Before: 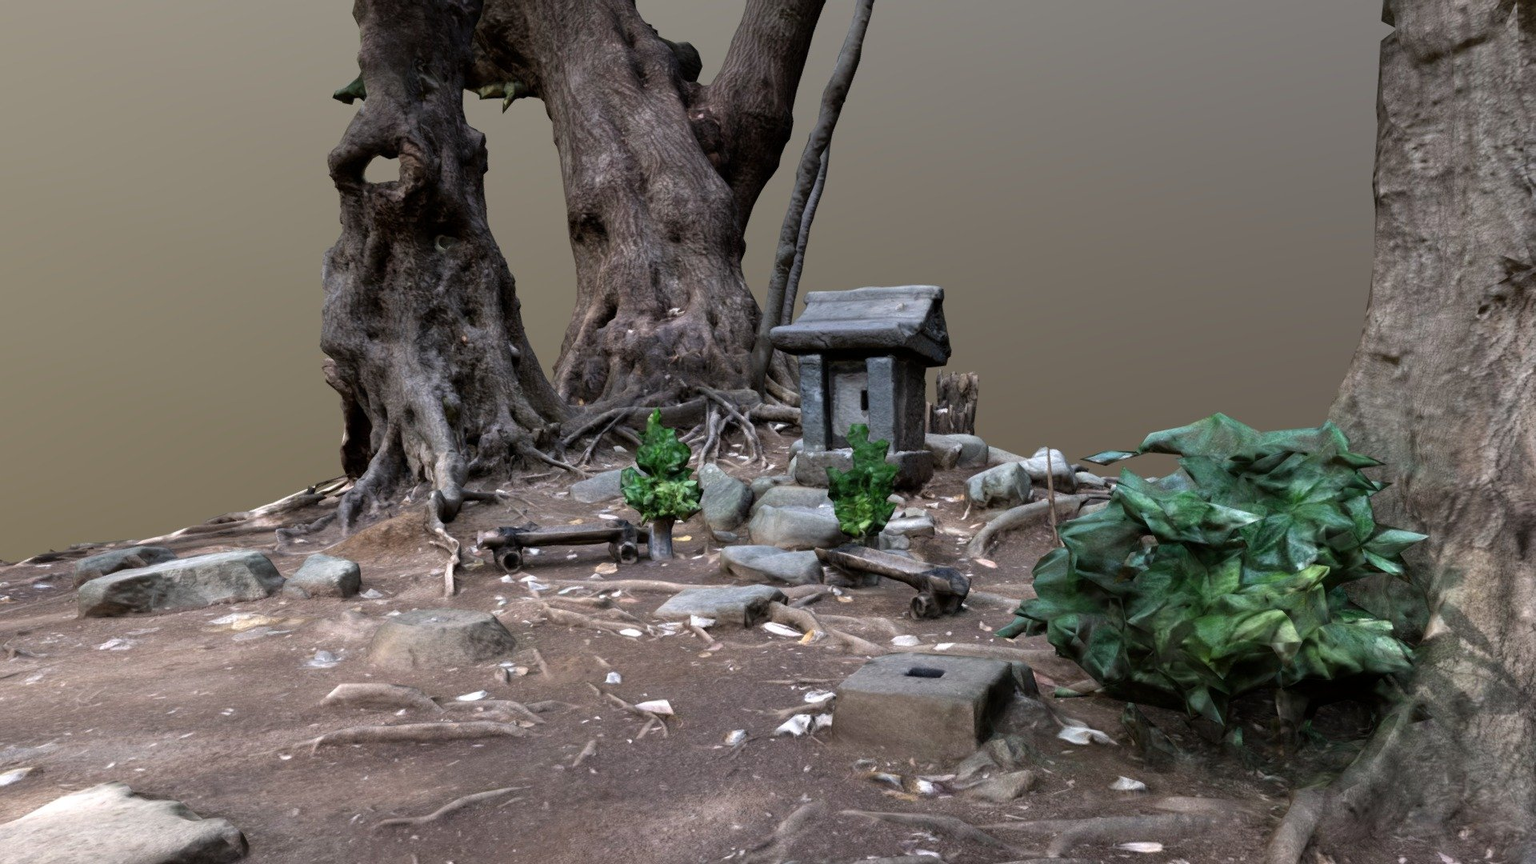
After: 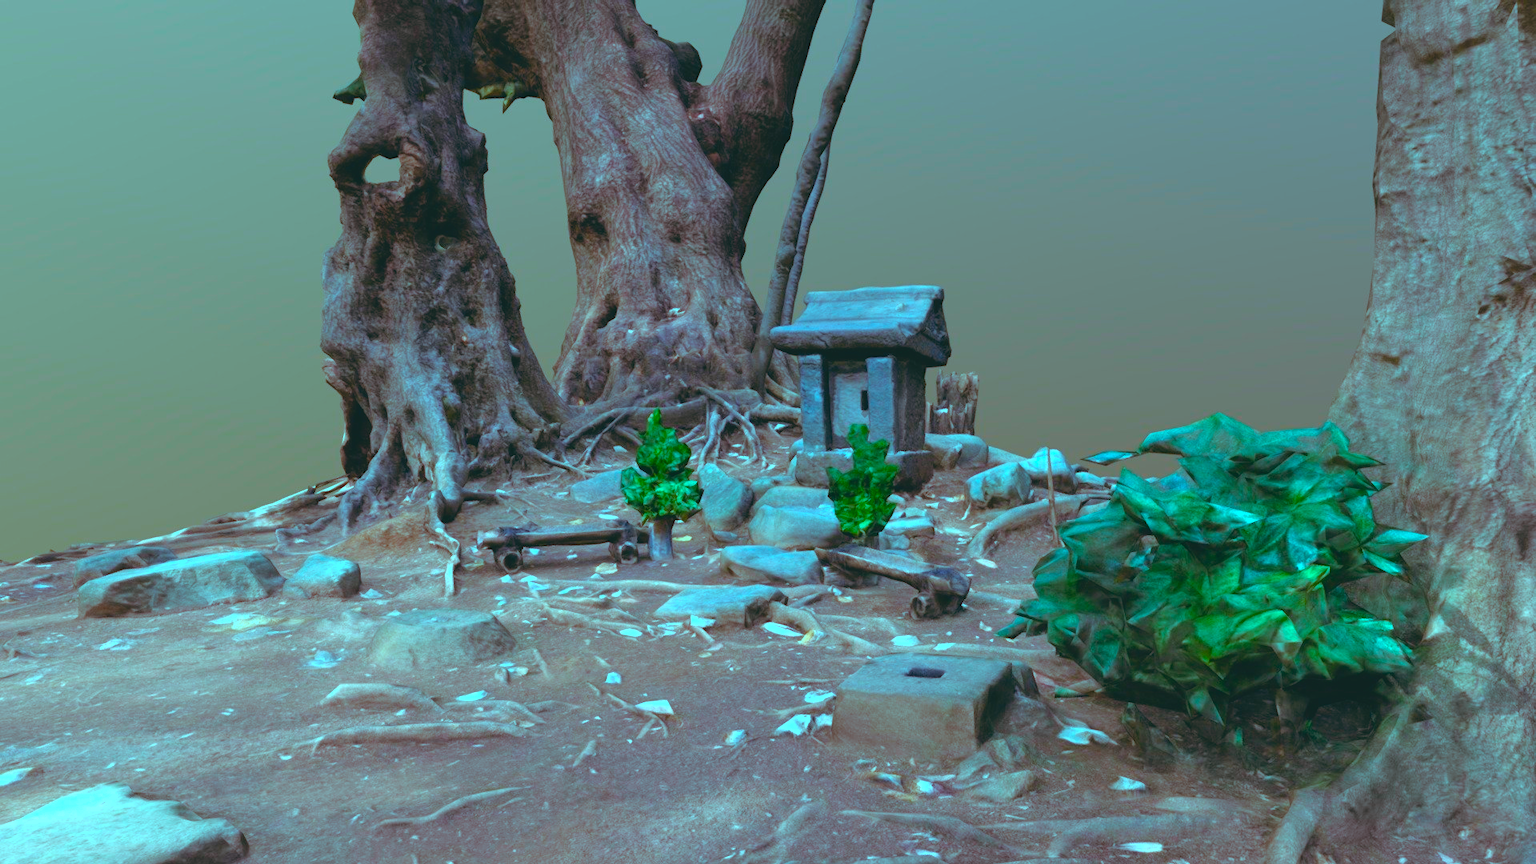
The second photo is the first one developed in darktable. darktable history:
contrast brightness saturation: contrast -0.19, saturation 0.19
exposure: black level correction -0.005, exposure 1 EV, compensate highlight preservation false
color balance rgb: shadows lift › luminance -7.7%, shadows lift › chroma 2.13%, shadows lift › hue 165.27°, power › luminance -7.77%, power › chroma 1.34%, power › hue 330.55°, highlights gain › luminance -33.33%, highlights gain › chroma 5.68%, highlights gain › hue 217.2°, global offset › luminance -0.33%, global offset › chroma 0.11%, global offset › hue 165.27°, perceptual saturation grading › global saturation 27.72%, perceptual saturation grading › highlights -25%, perceptual saturation grading › mid-tones 25%, perceptual saturation grading › shadows 50%
